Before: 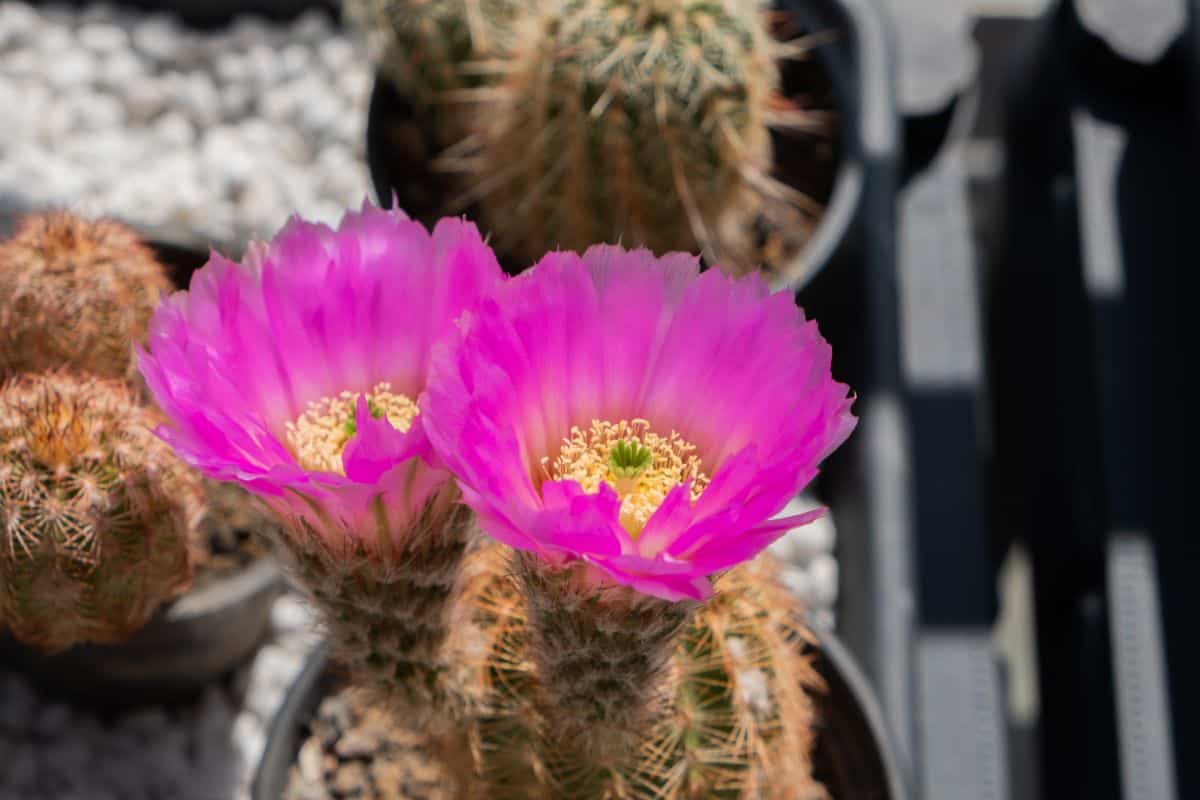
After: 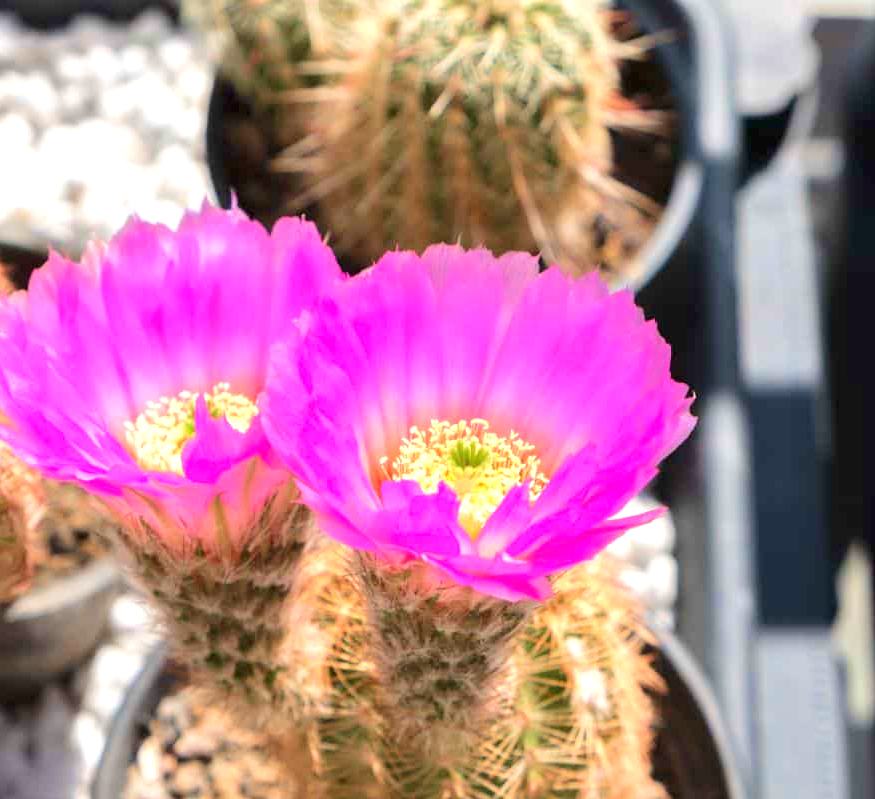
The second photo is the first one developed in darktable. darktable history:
crop: left 13.489%, right 13.513%
exposure: exposure 0.78 EV, compensate highlight preservation false
velvia: on, module defaults
tone equalizer: -8 EV 1.01 EV, -7 EV 0.975 EV, -6 EV 1.02 EV, -5 EV 1 EV, -4 EV 1.01 EV, -3 EV 0.724 EV, -2 EV 0.489 EV, -1 EV 0.225 EV, edges refinement/feathering 500, mask exposure compensation -1.57 EV, preserve details no
